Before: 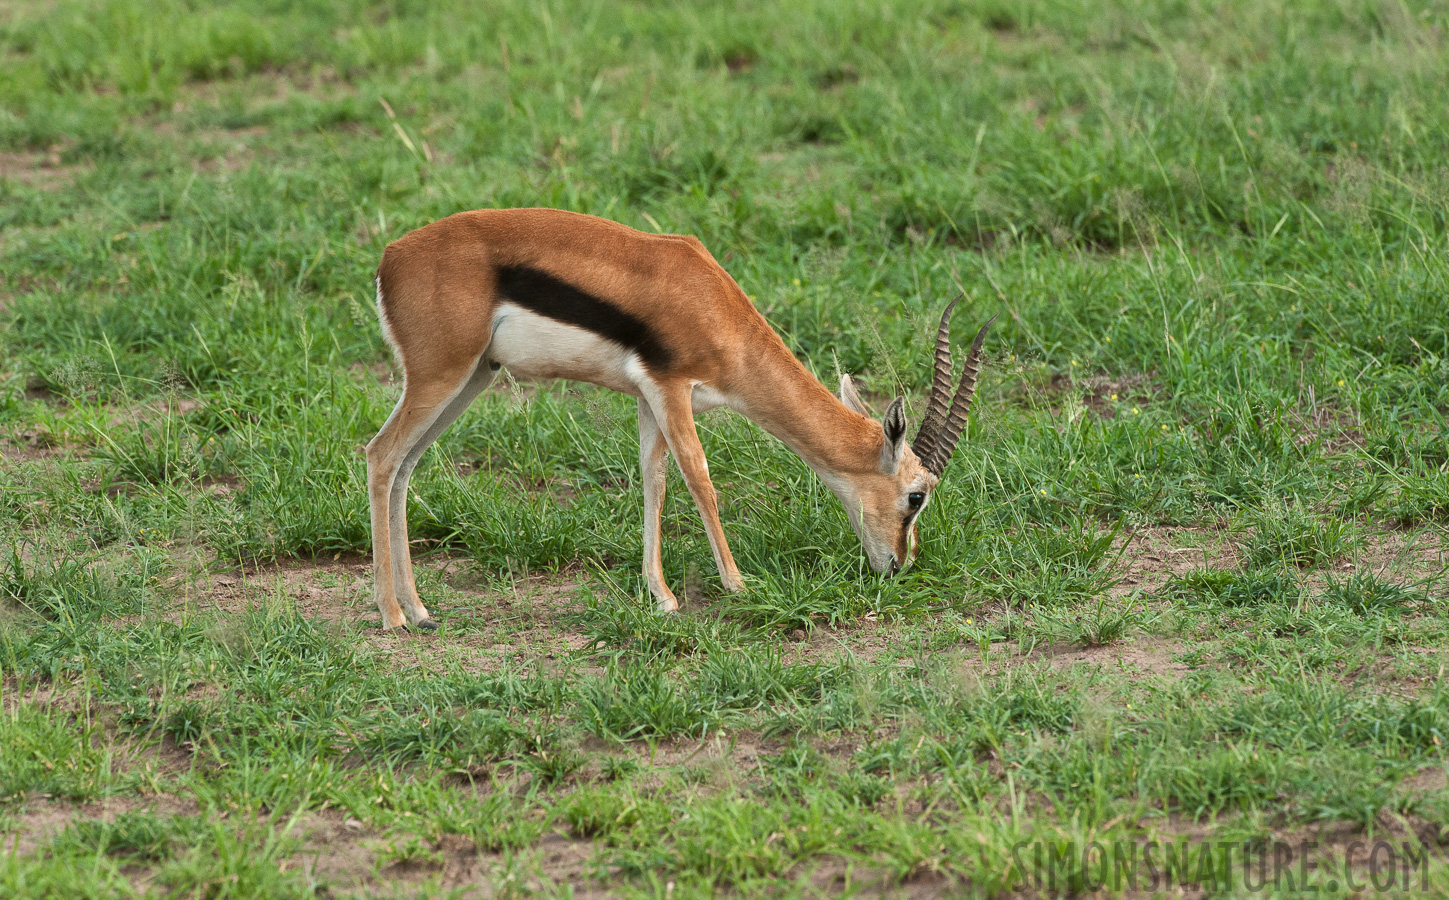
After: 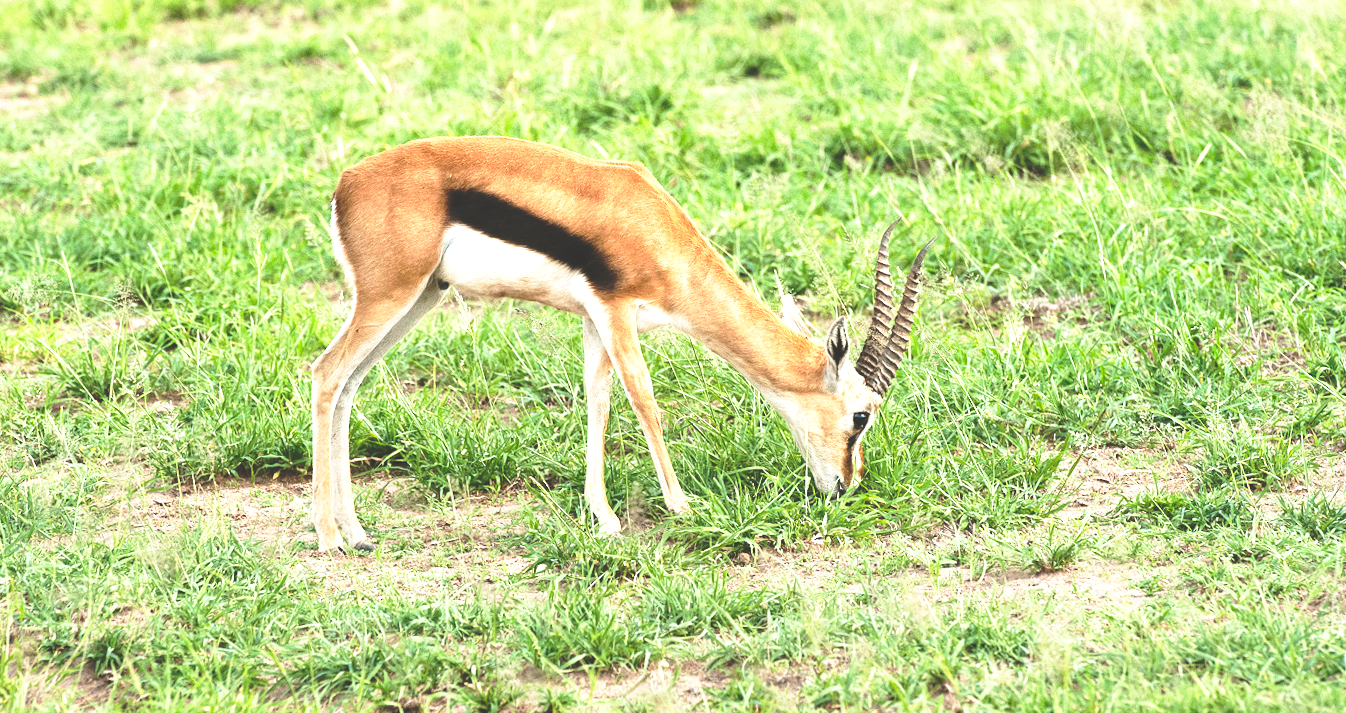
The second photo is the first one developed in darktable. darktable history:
tone equalizer: -8 EV -0.417 EV, -7 EV -0.389 EV, -6 EV -0.333 EV, -5 EV -0.222 EV, -3 EV 0.222 EV, -2 EV 0.333 EV, -1 EV 0.389 EV, +0 EV 0.417 EV, edges refinement/feathering 500, mask exposure compensation -1.57 EV, preserve details no
base curve: curves: ch0 [(0, 0) (0.028, 0.03) (0.121, 0.232) (0.46, 0.748) (0.859, 0.968) (1, 1)], preserve colors none
rotate and perspective: rotation 0.215°, lens shift (vertical) -0.139, crop left 0.069, crop right 0.939, crop top 0.002, crop bottom 0.996
rgb curve: curves: ch0 [(0, 0.186) (0.314, 0.284) (0.775, 0.708) (1, 1)], compensate middle gray true, preserve colors none
crop and rotate: top 5.667%, bottom 14.937%
exposure: black level correction 0, exposure 0.5 EV, compensate exposure bias true, compensate highlight preservation false
graduated density: rotation -180°, offset 27.42
